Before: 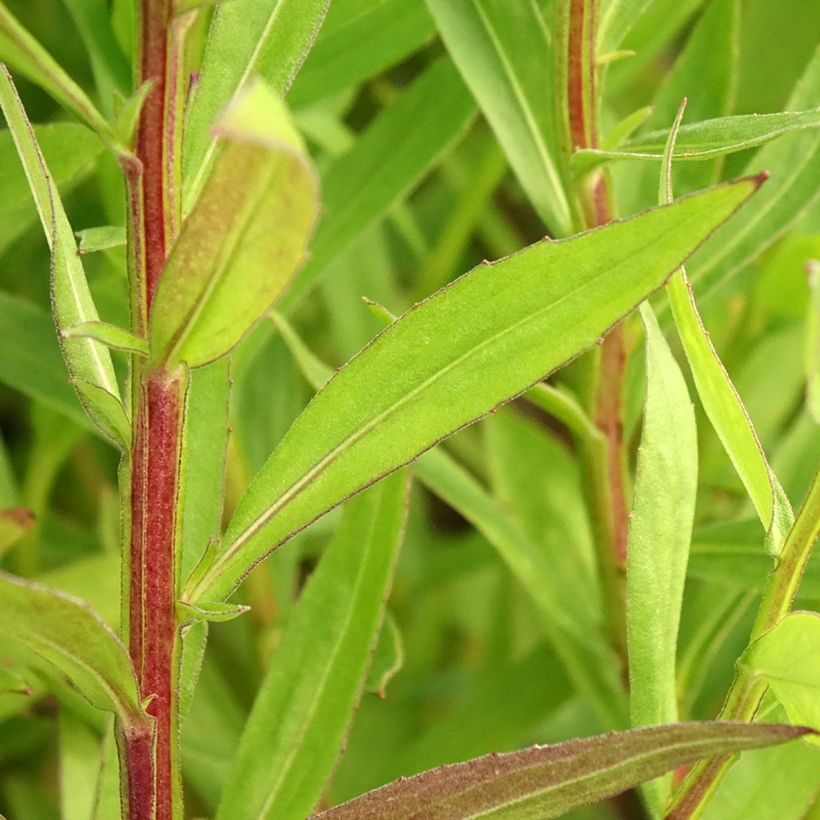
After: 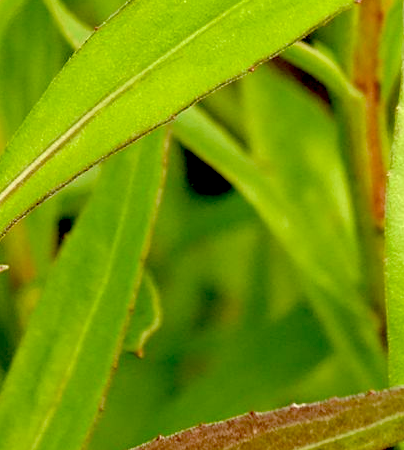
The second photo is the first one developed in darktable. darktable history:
exposure: black level correction 0.058, compensate highlight preservation false
crop: left 29.535%, top 41.619%, right 21.085%, bottom 3.499%
